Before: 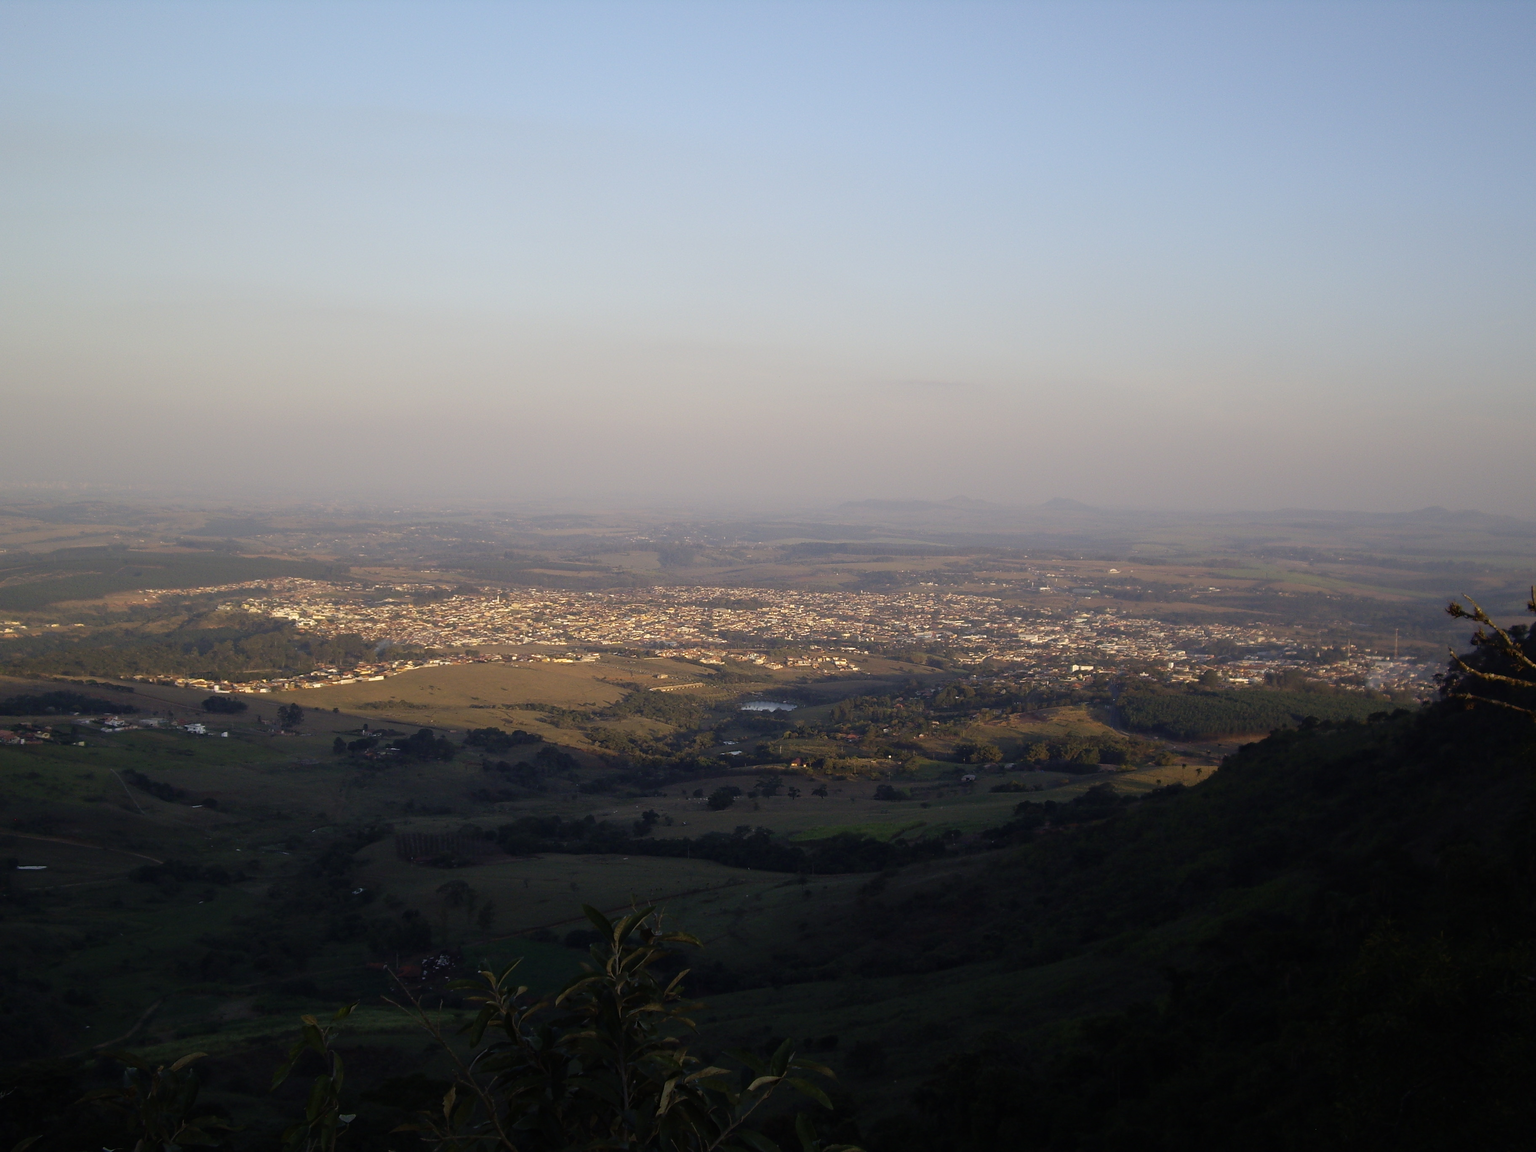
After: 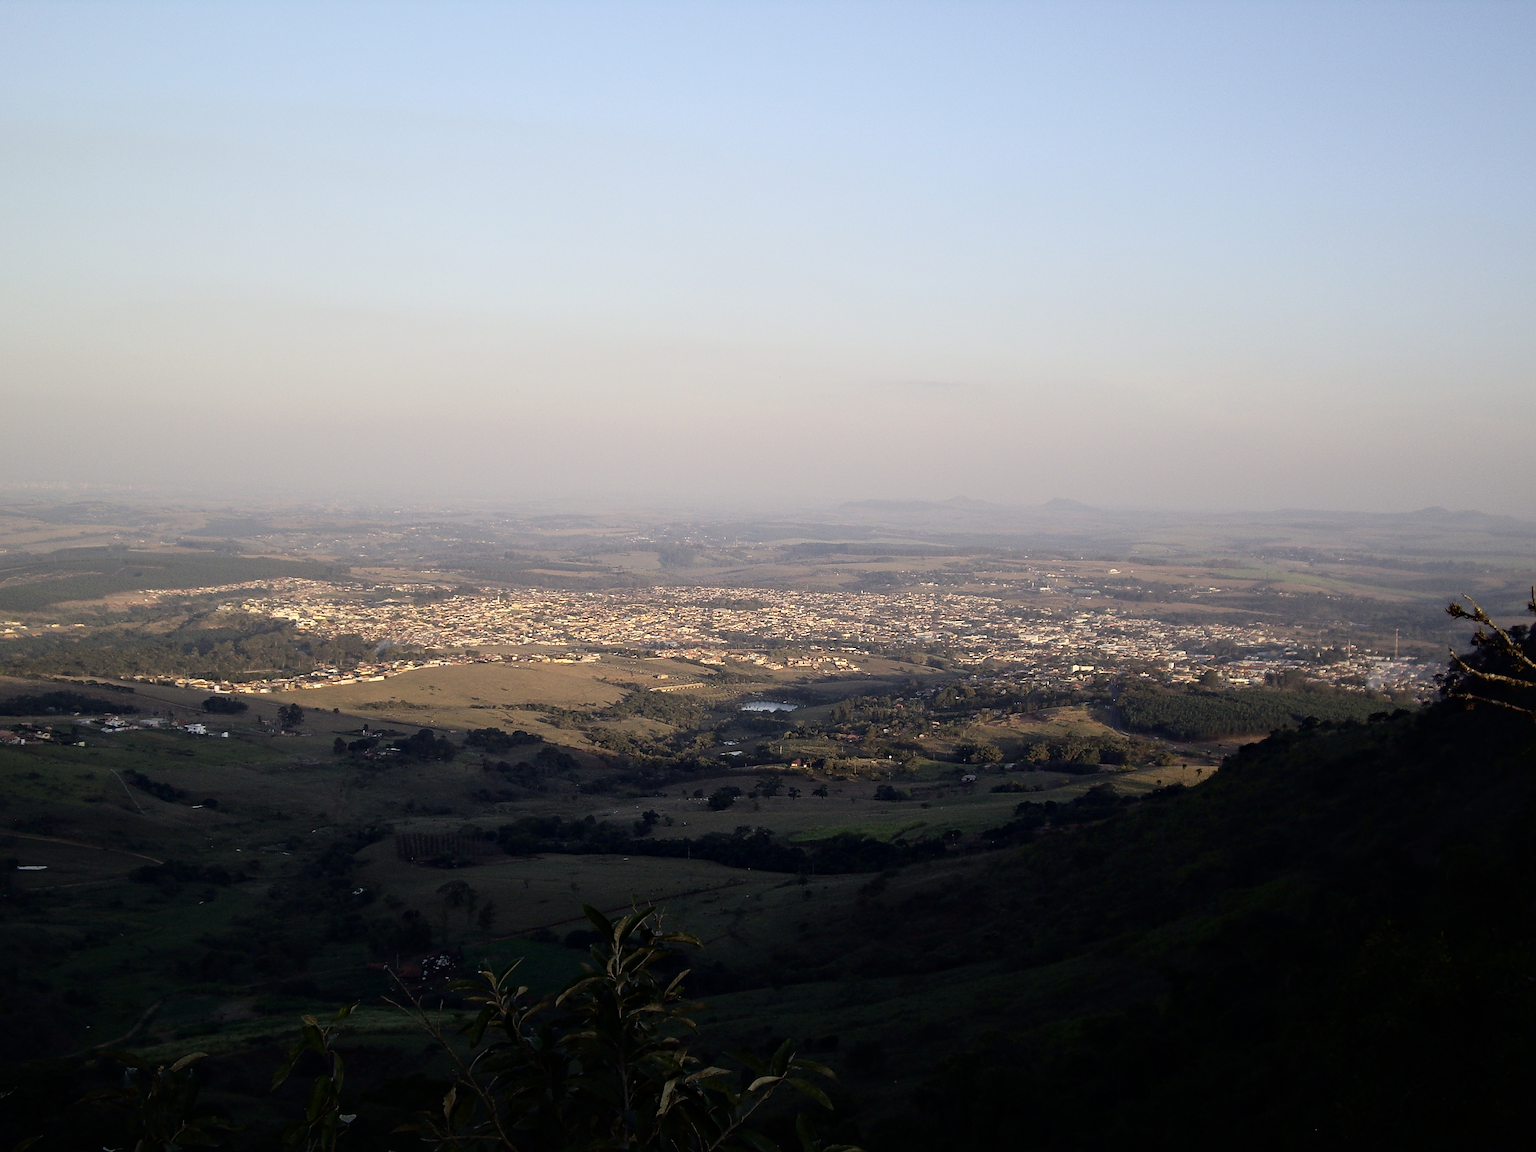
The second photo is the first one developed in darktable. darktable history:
contrast brightness saturation: saturation -0.055
local contrast: mode bilateral grid, contrast 20, coarseness 50, detail 120%, midtone range 0.2
sharpen: on, module defaults
tone curve: curves: ch0 [(0, 0) (0.004, 0.001) (0.133, 0.112) (0.325, 0.362) (0.832, 0.893) (1, 1)], color space Lab, independent channels, preserve colors none
